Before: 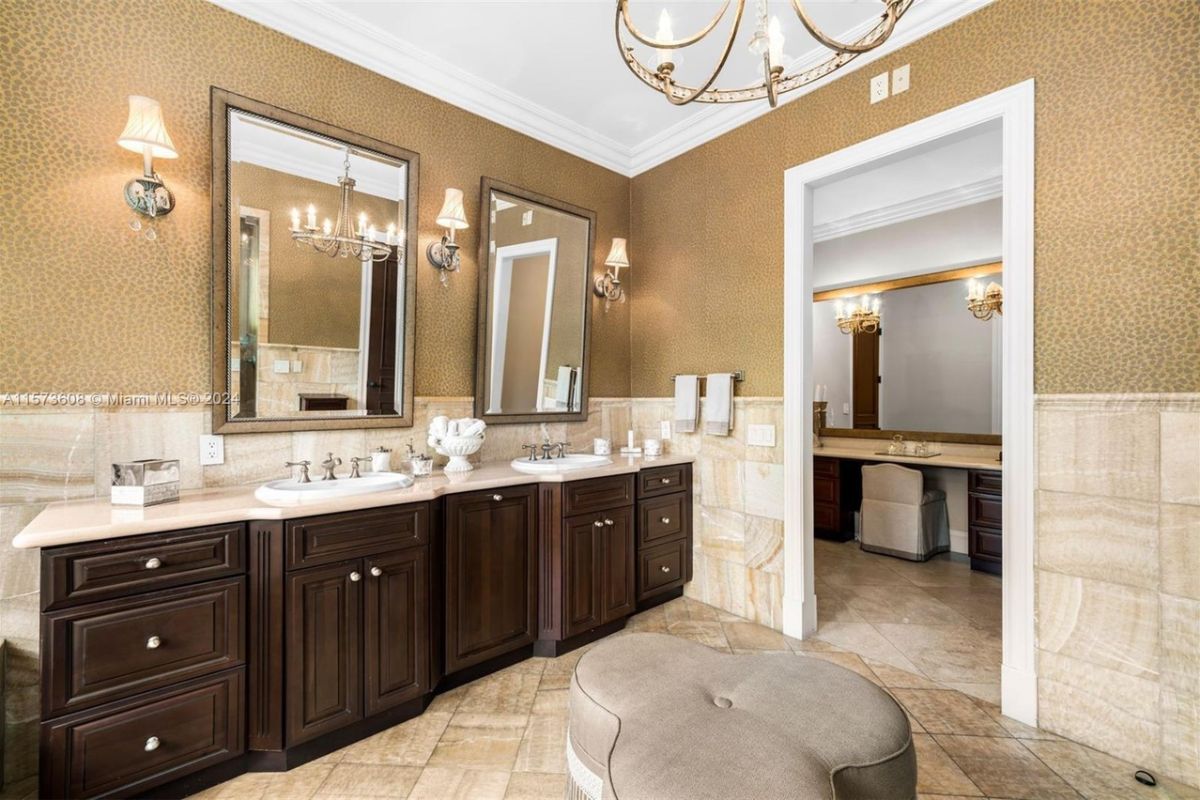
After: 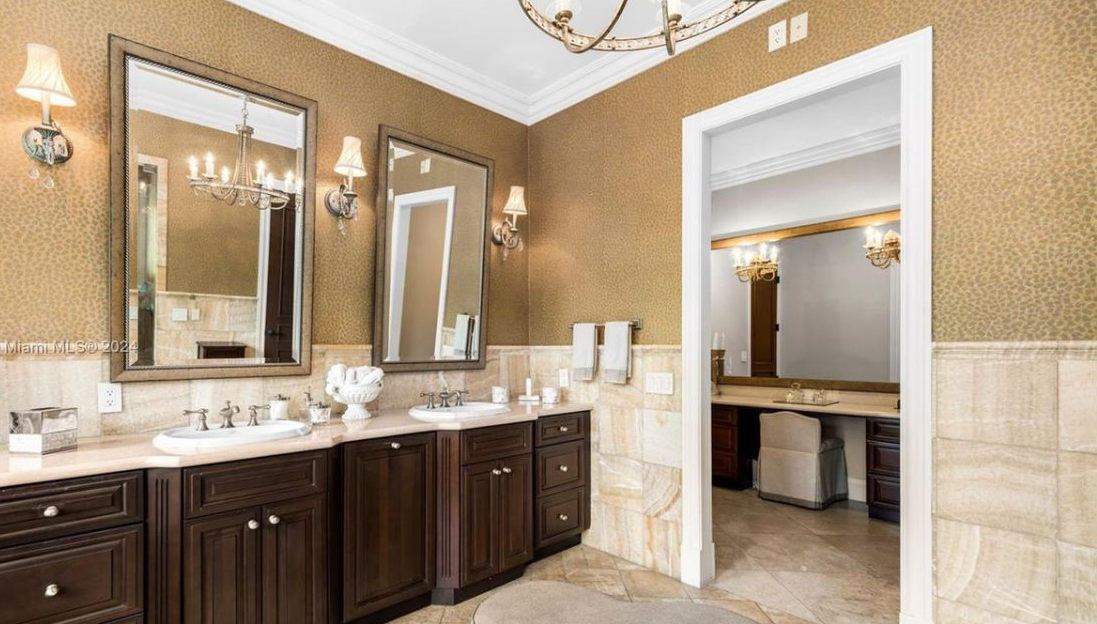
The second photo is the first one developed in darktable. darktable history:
crop: left 8.521%, top 6.575%, bottom 15.372%
